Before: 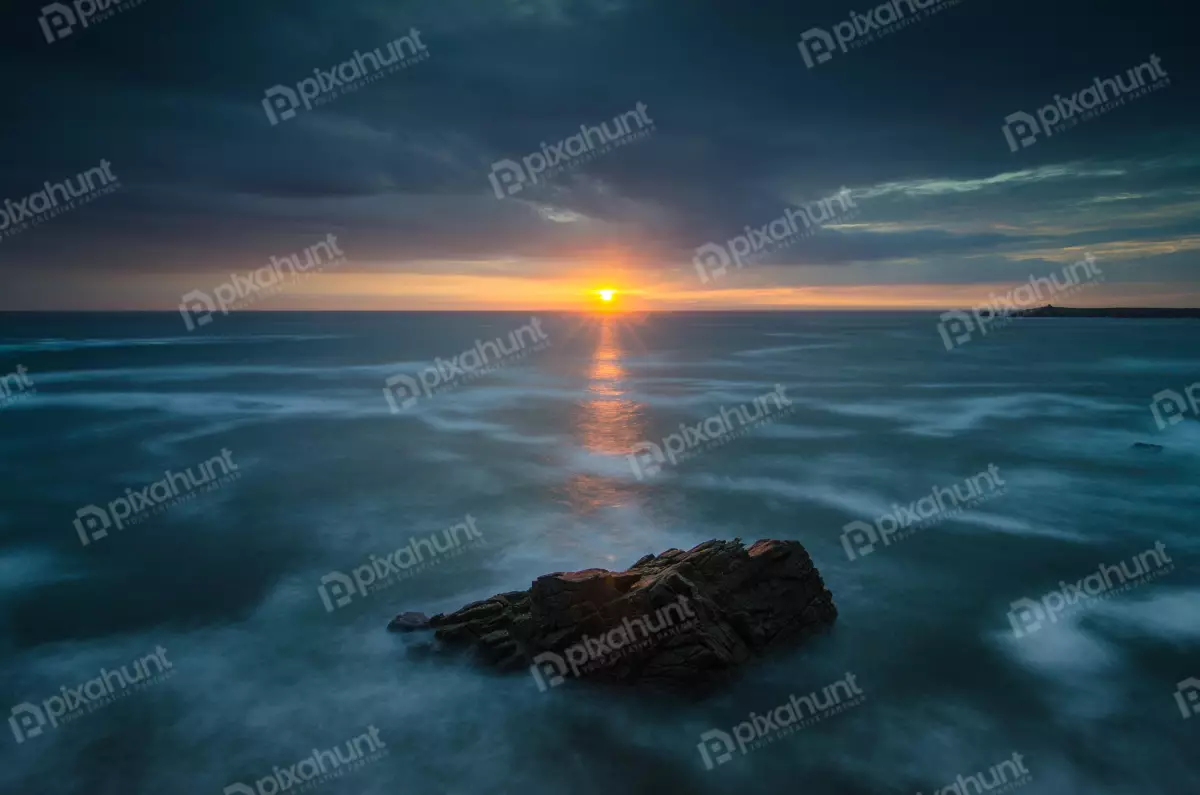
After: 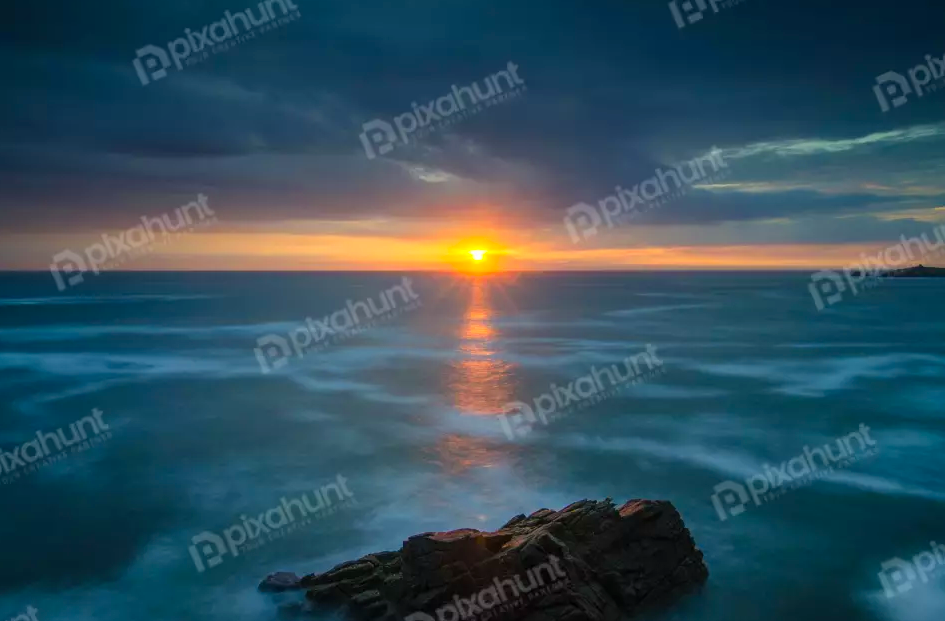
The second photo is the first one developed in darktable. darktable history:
color zones: curves: ch0 [(0, 0.613) (0.01, 0.613) (0.245, 0.448) (0.498, 0.529) (0.642, 0.665) (0.879, 0.777) (0.99, 0.613)]; ch1 [(0, 0) (0.143, 0) (0.286, 0) (0.429, 0) (0.571, 0) (0.714, 0) (0.857, 0)], mix -131.09%
crop and rotate: left 10.77%, top 5.1%, right 10.41%, bottom 16.76%
shadows and highlights: shadows 20.91, highlights -82.73, soften with gaussian
sharpen: radius 2.883, amount 0.868, threshold 47.523
